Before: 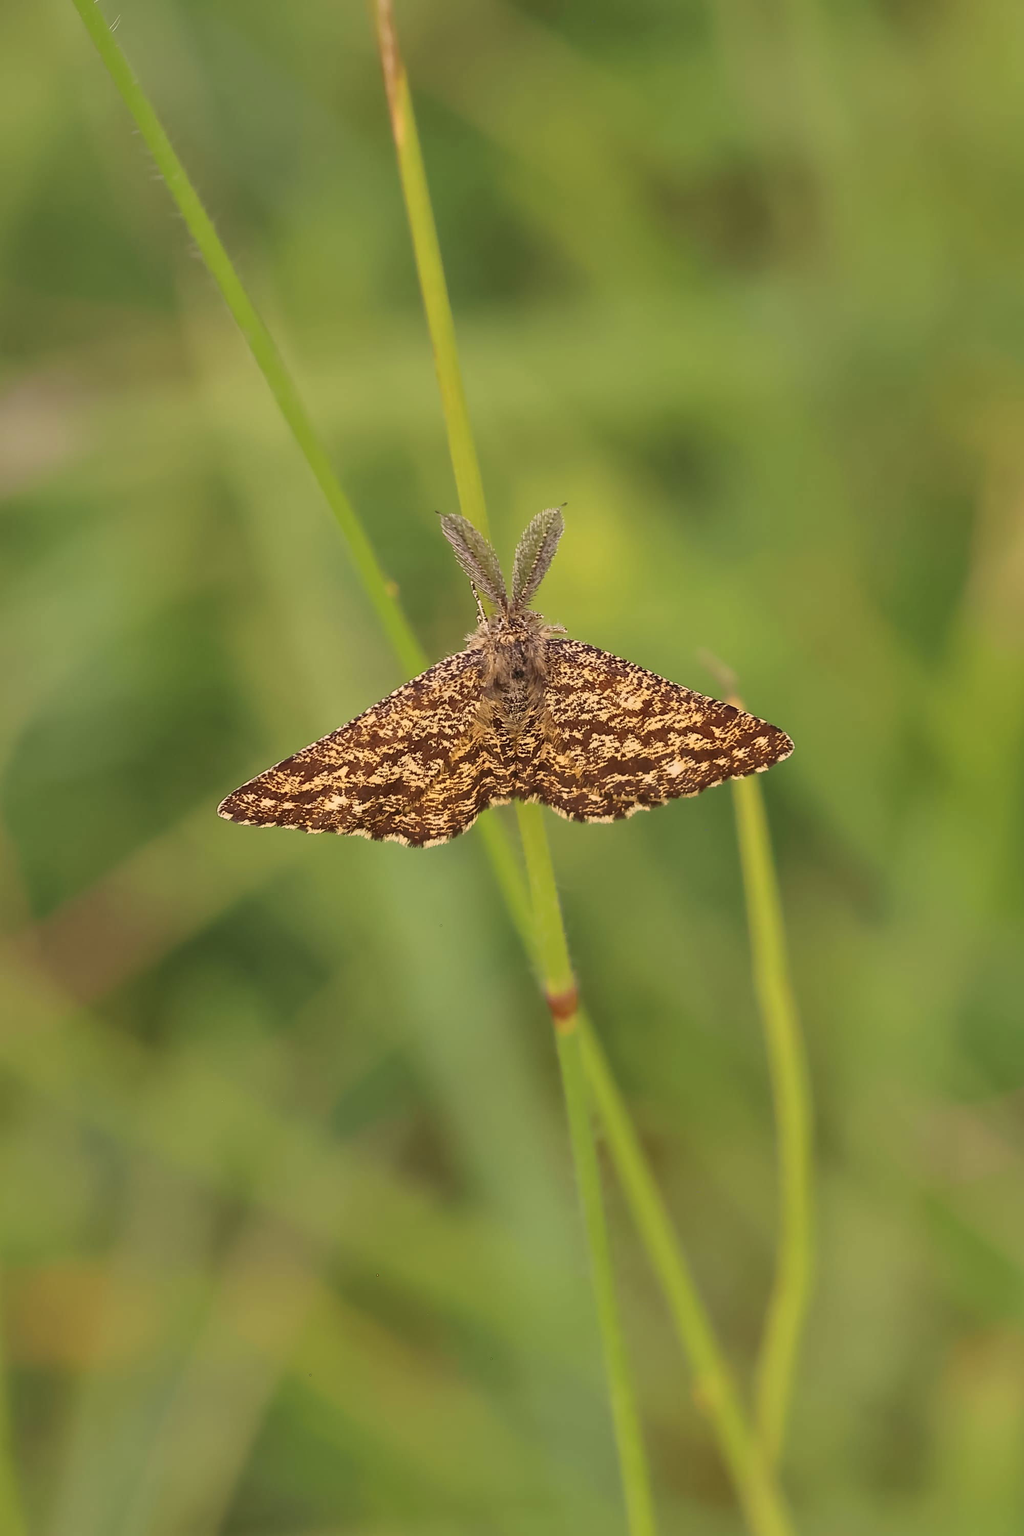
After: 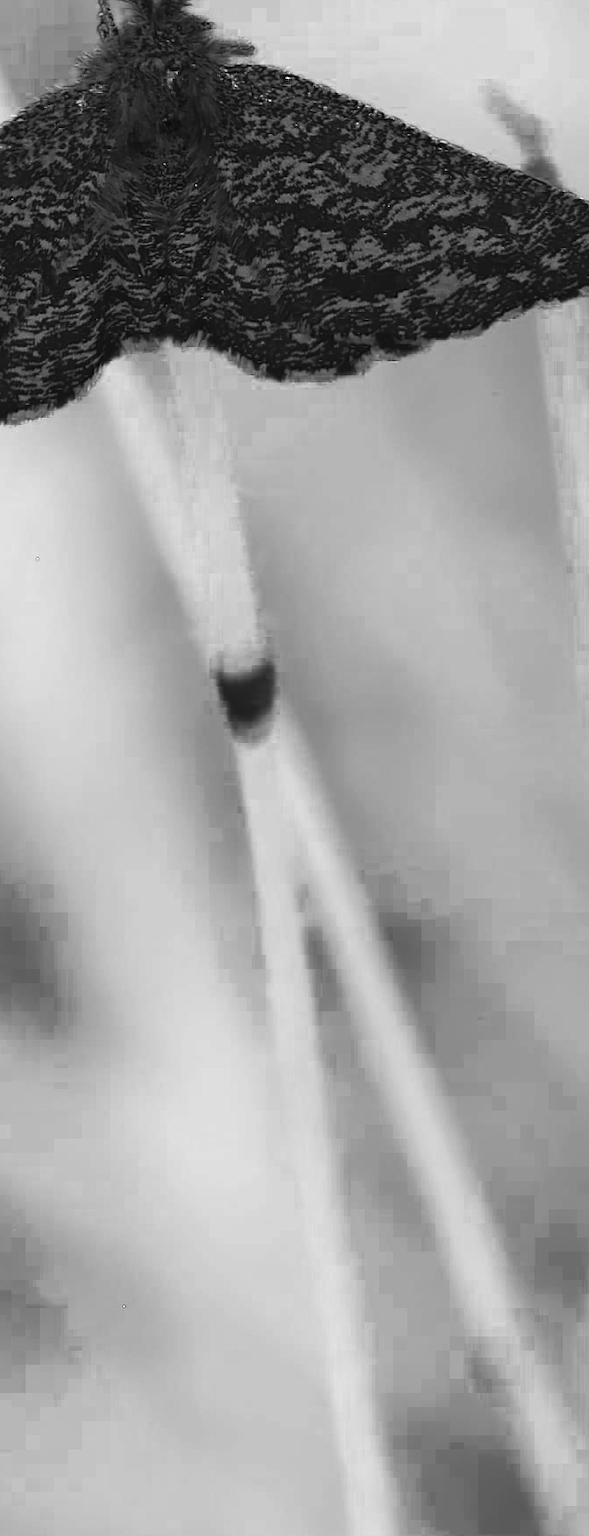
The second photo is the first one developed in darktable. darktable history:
color zones: curves: ch0 [(0.002, 0.589) (0.107, 0.484) (0.146, 0.249) (0.217, 0.352) (0.309, 0.525) (0.39, 0.404) (0.455, 0.169) (0.597, 0.055) (0.724, 0.212) (0.775, 0.691) (0.869, 0.571) (1, 0.587)]; ch1 [(0, 0) (0.143, 0) (0.286, 0) (0.429, 0) (0.571, 0) (0.714, 0) (0.857, 0)], mix 101.32%, process mode strong
exposure: black level correction 0, exposure 0.693 EV, compensate highlight preservation false
crop: left 40.956%, top 39.186%, right 25.647%, bottom 2.819%
